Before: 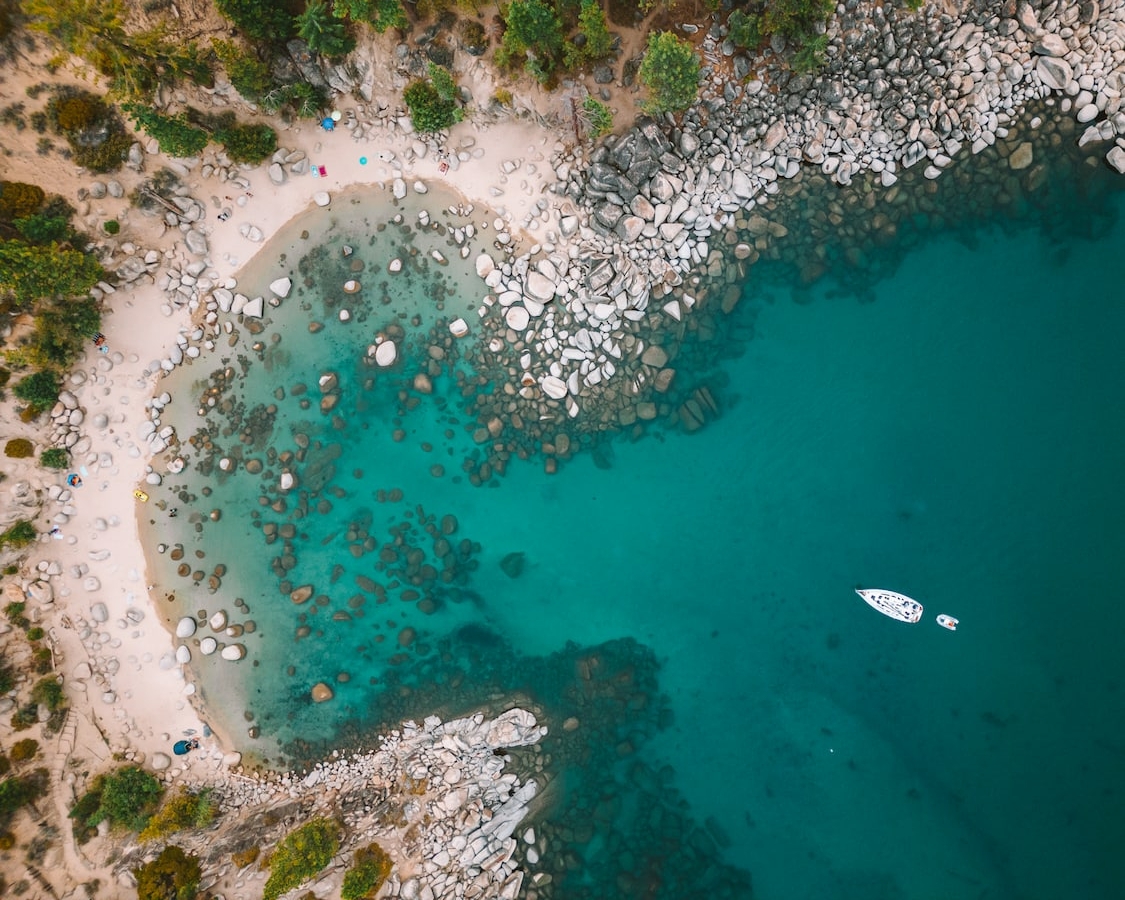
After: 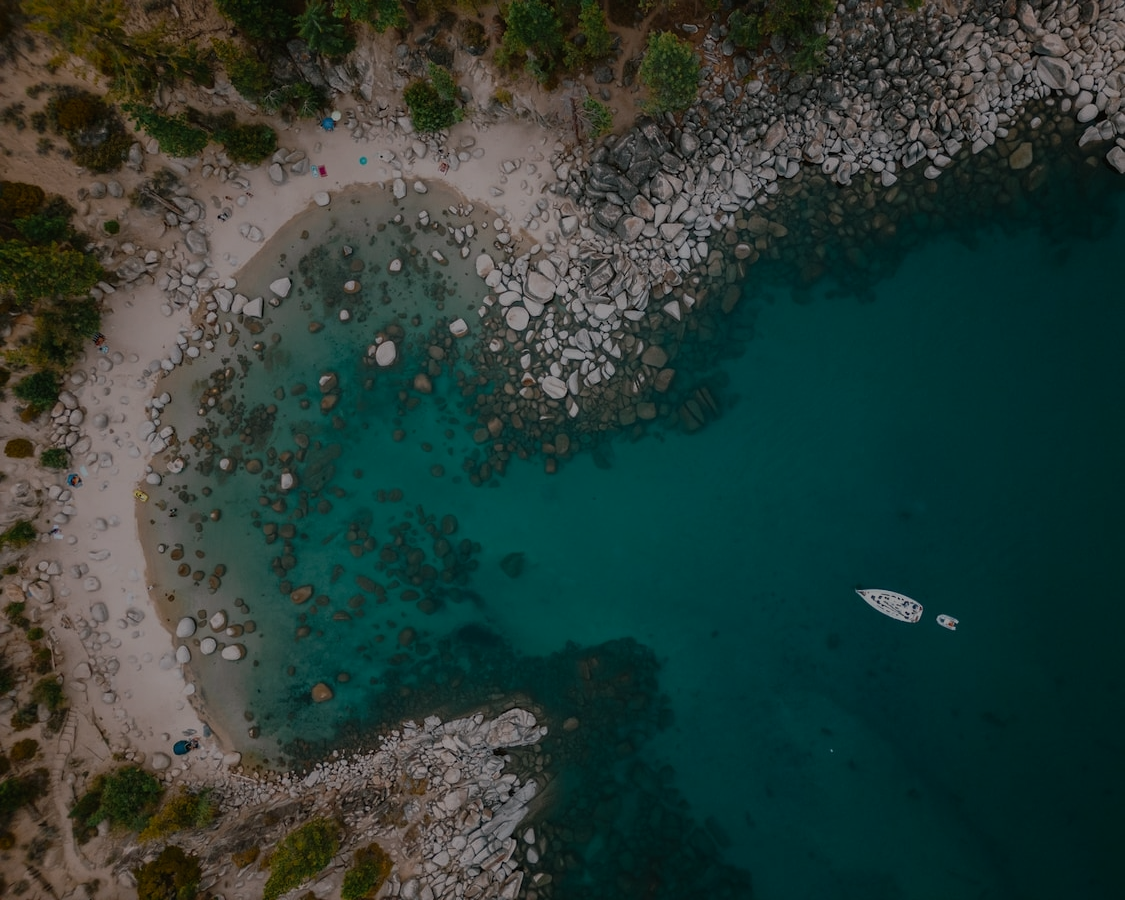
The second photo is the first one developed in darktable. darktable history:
tone equalizer: -8 EV -1.96 EV, -7 EV -1.97 EV, -6 EV -1.99 EV, -5 EV -1.99 EV, -4 EV -1.99 EV, -3 EV -1.99 EV, -2 EV -1.97 EV, -1 EV -1.62 EV, +0 EV -1.98 EV, edges refinement/feathering 500, mask exposure compensation -1.57 EV, preserve details no
